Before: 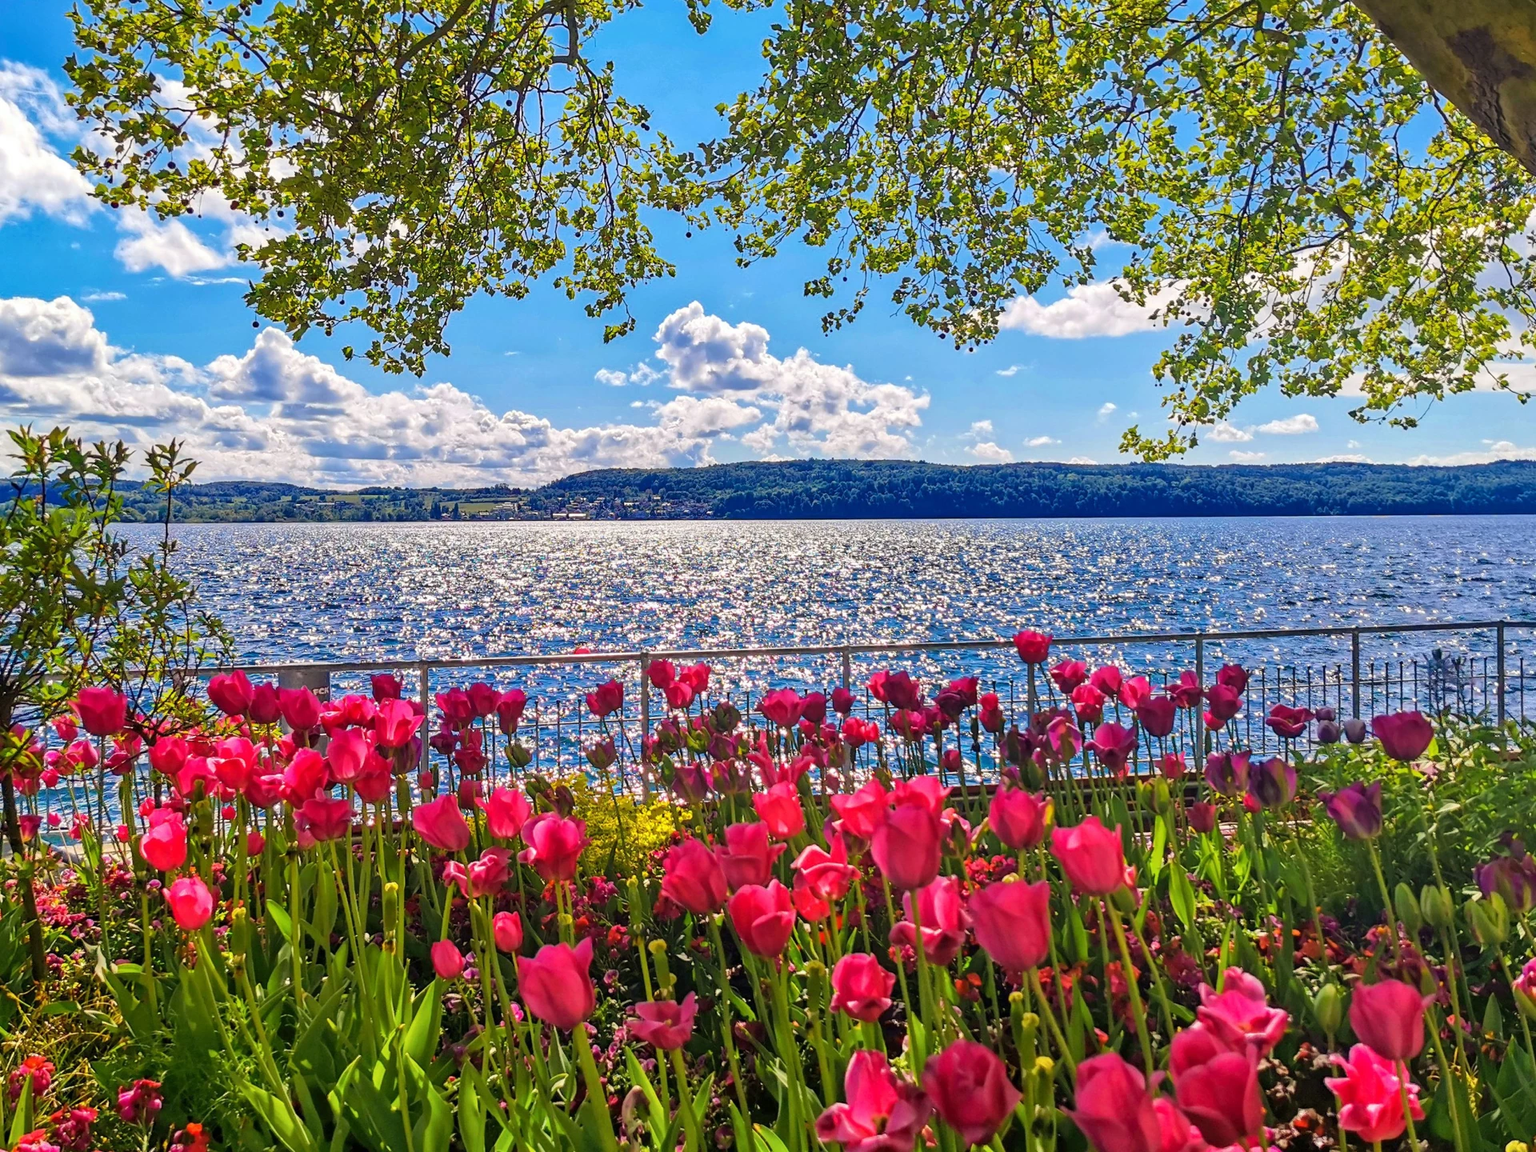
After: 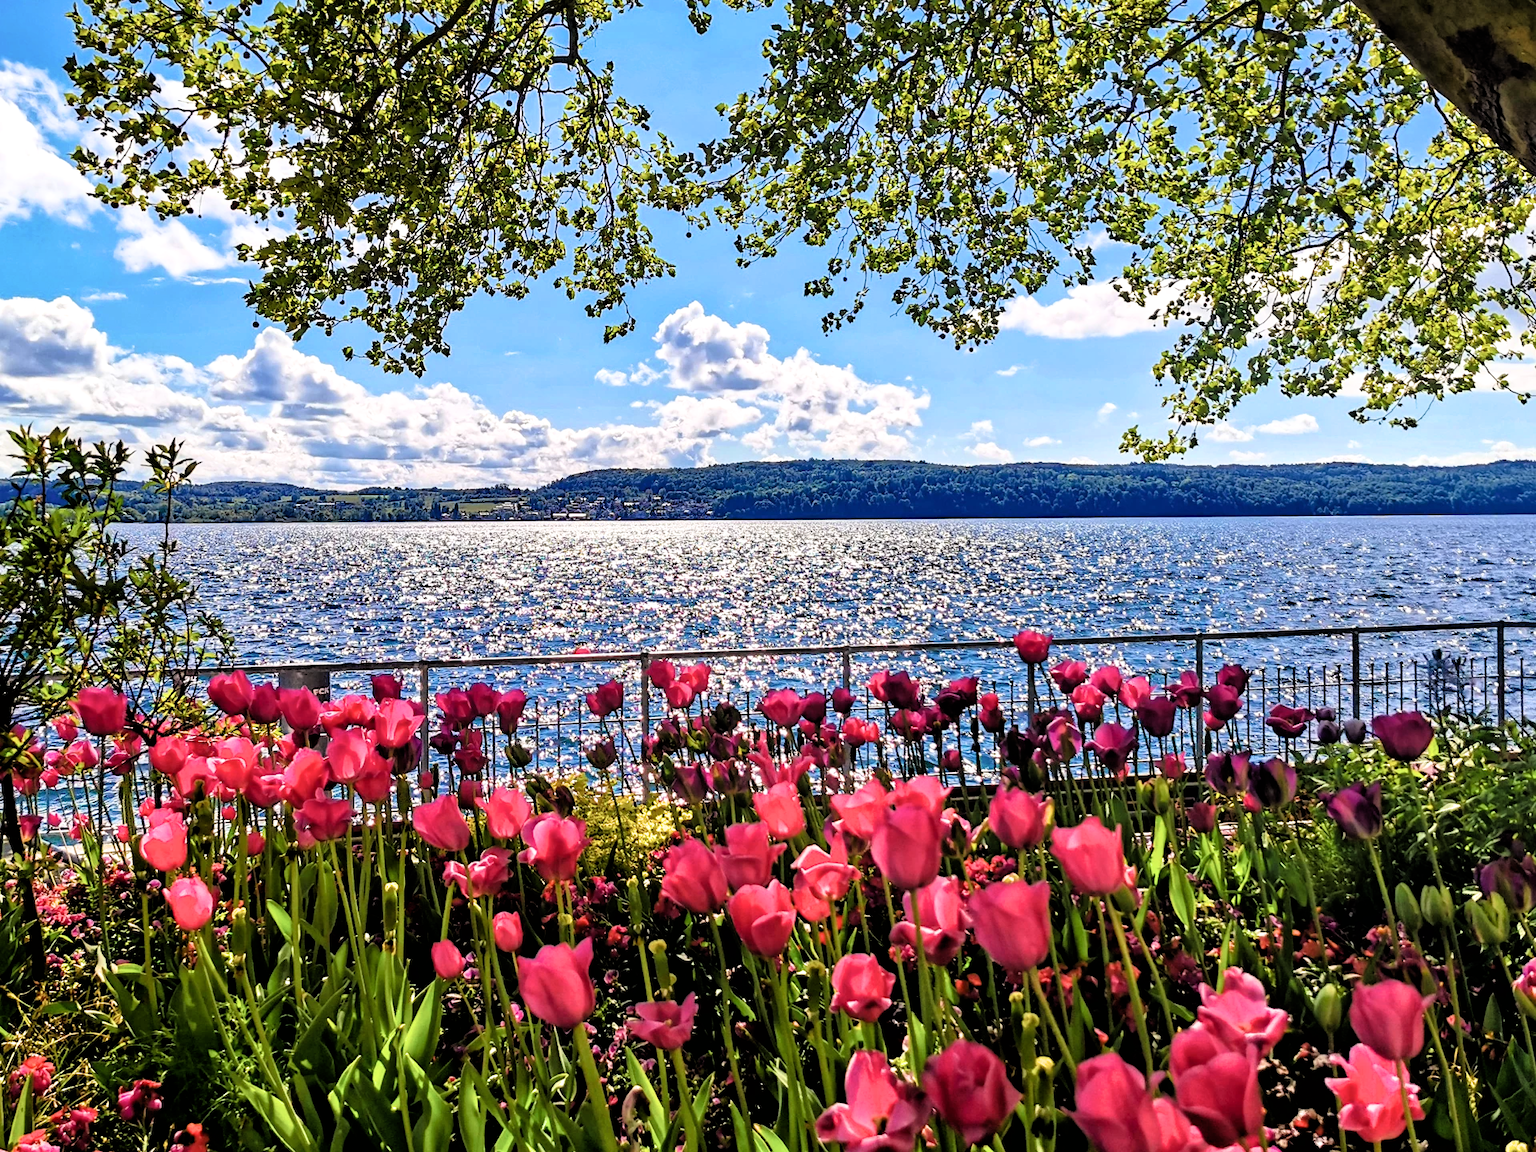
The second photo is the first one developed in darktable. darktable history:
filmic rgb: black relative exposure -3.47 EV, white relative exposure 2.27 EV, threshold 5.99 EV, hardness 3.41, color science v6 (2022), iterations of high-quality reconstruction 0, enable highlight reconstruction true
